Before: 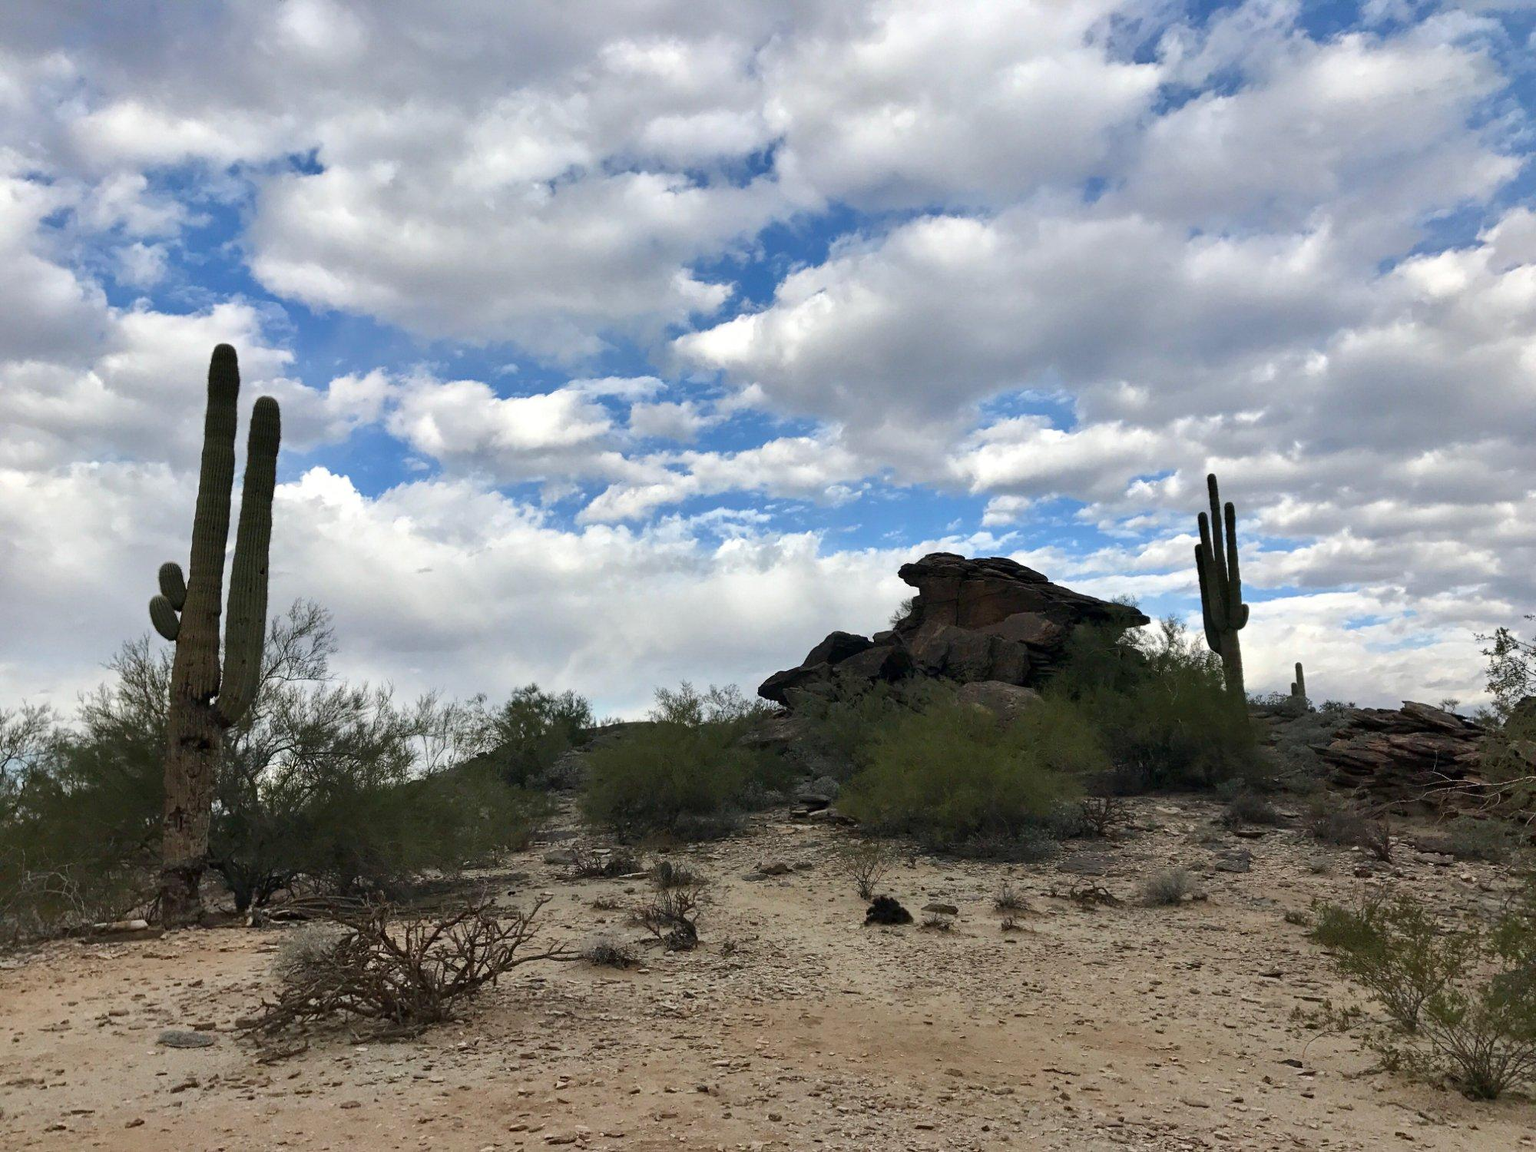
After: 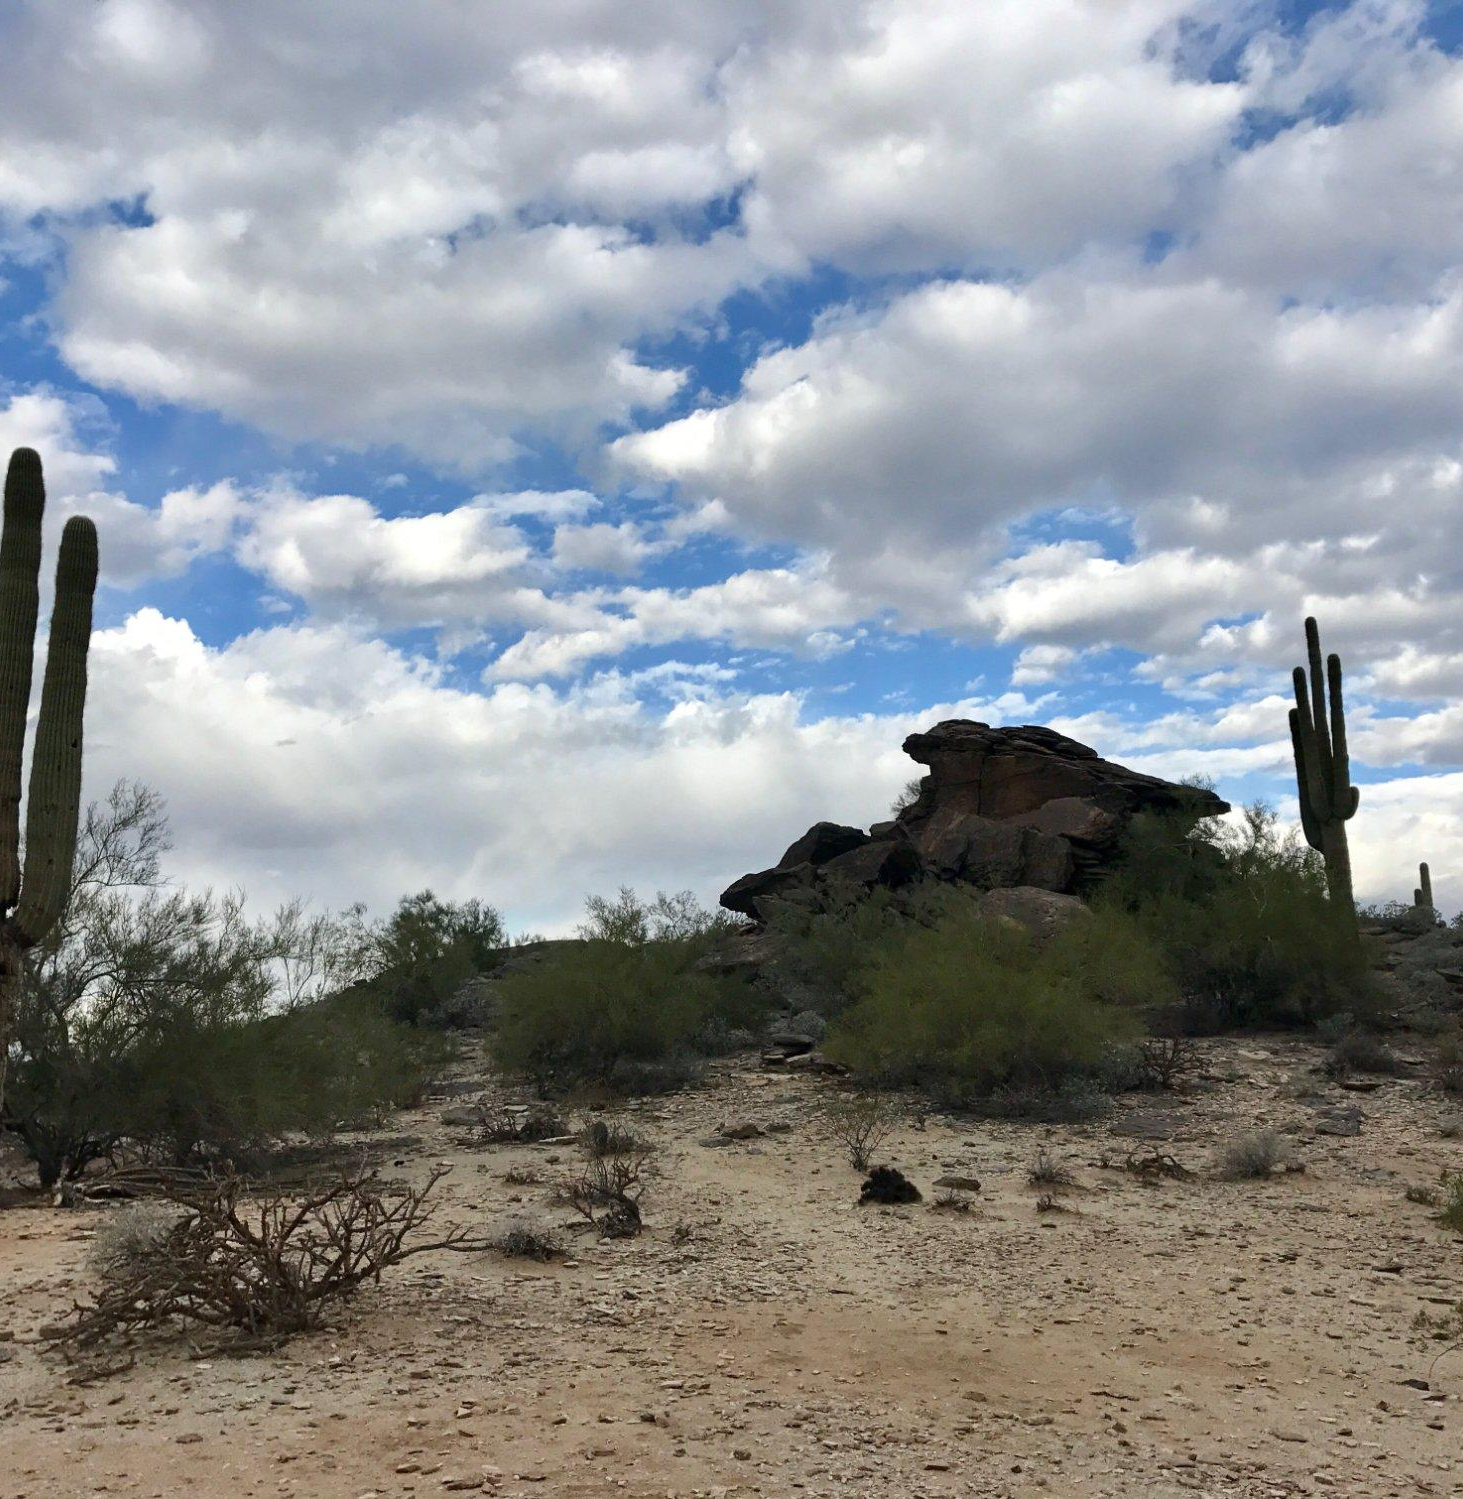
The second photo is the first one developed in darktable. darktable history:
crop: left 13.385%, top 0%, right 13.416%
